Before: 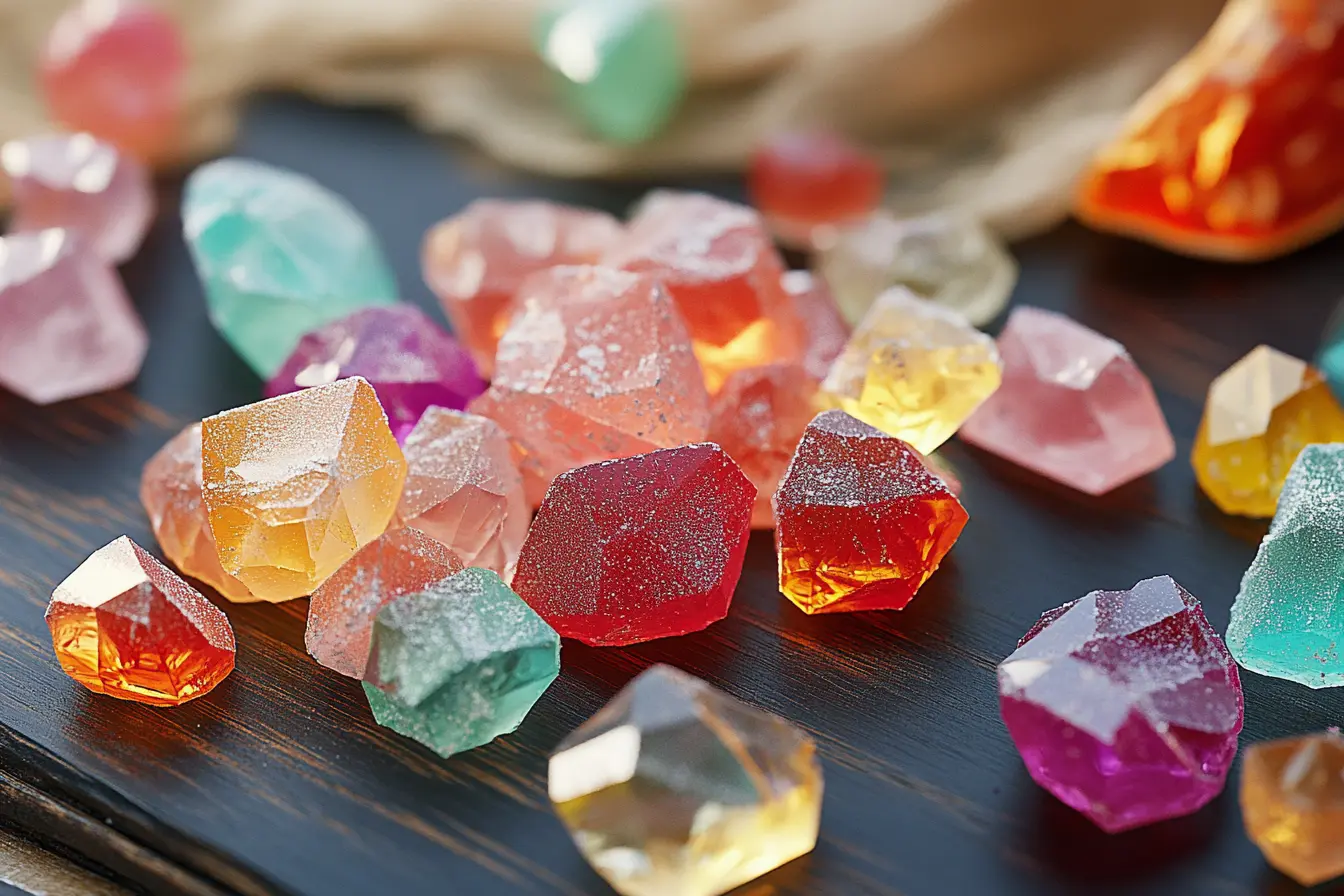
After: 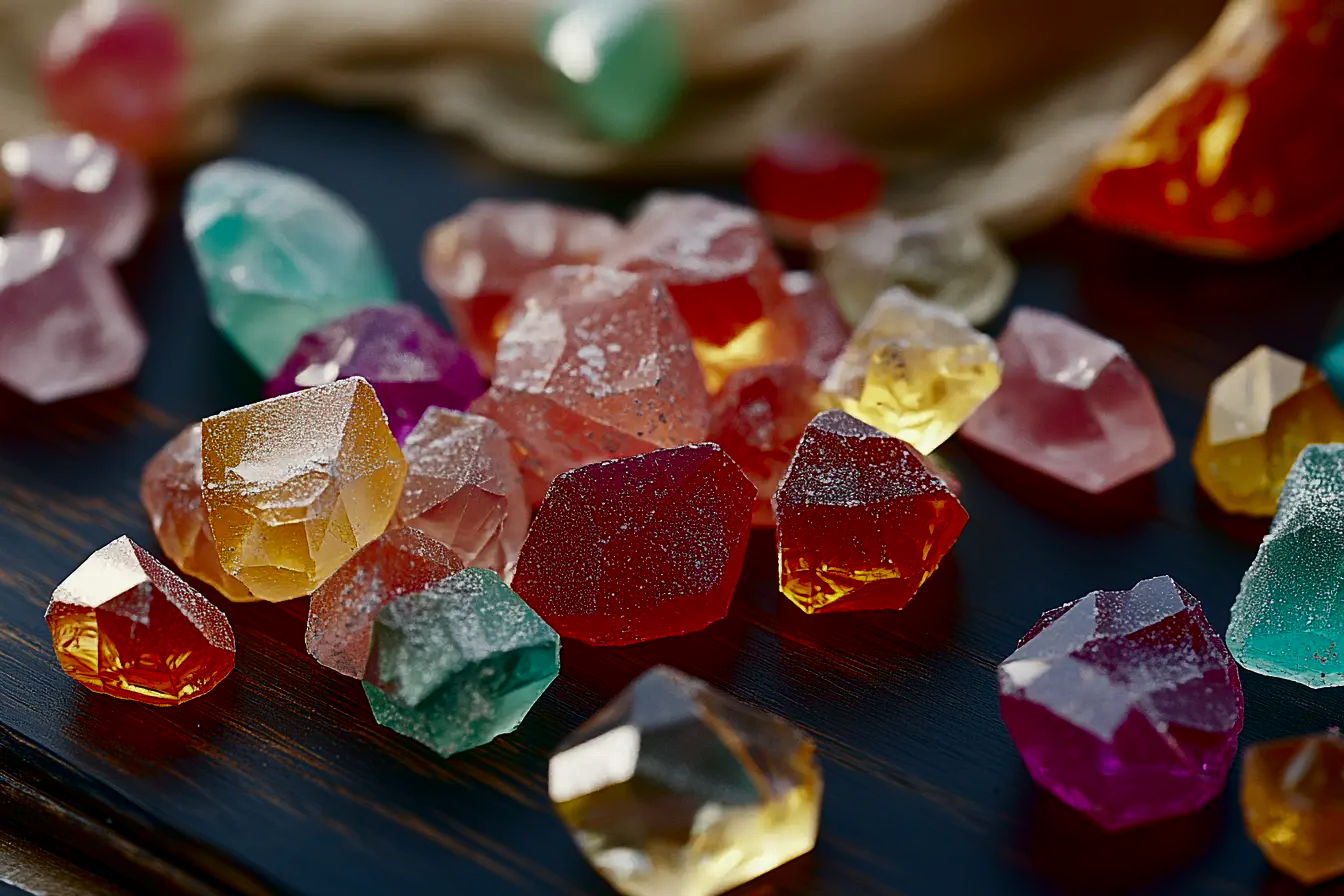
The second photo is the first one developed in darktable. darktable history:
exposure: compensate highlight preservation false
contrast brightness saturation: brightness -0.522
